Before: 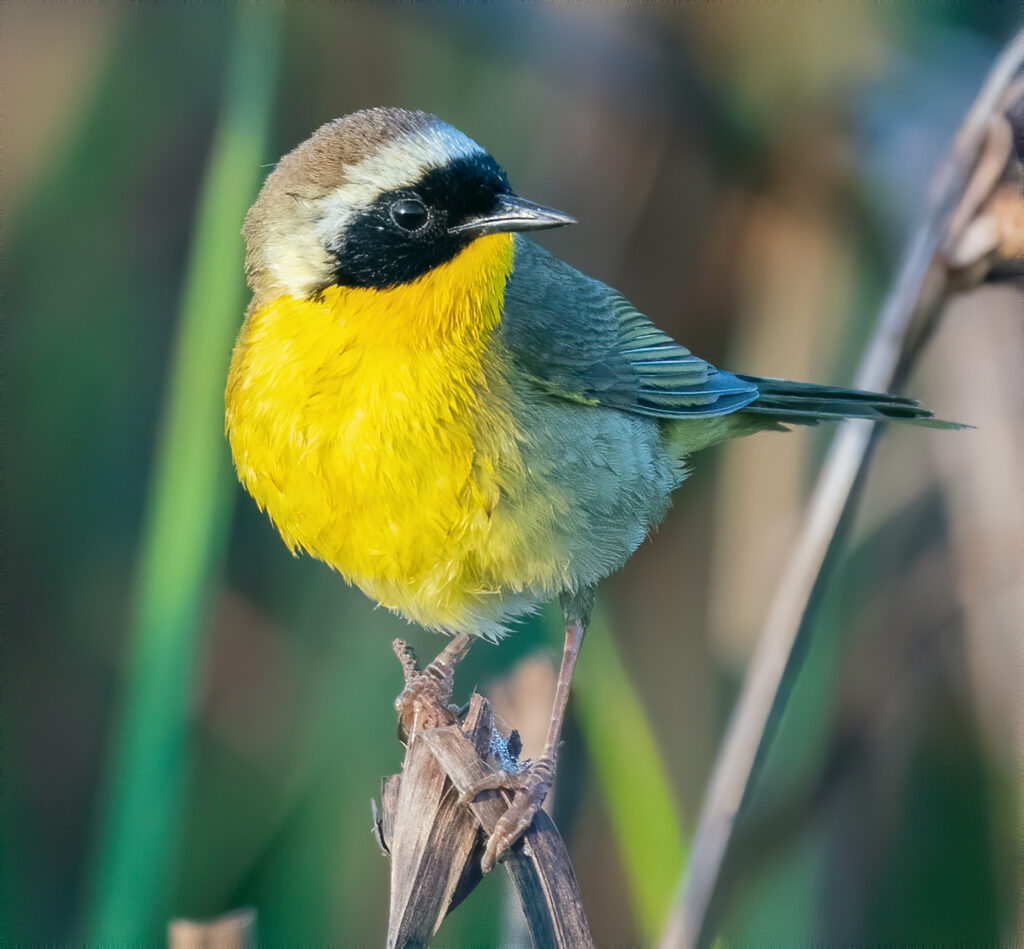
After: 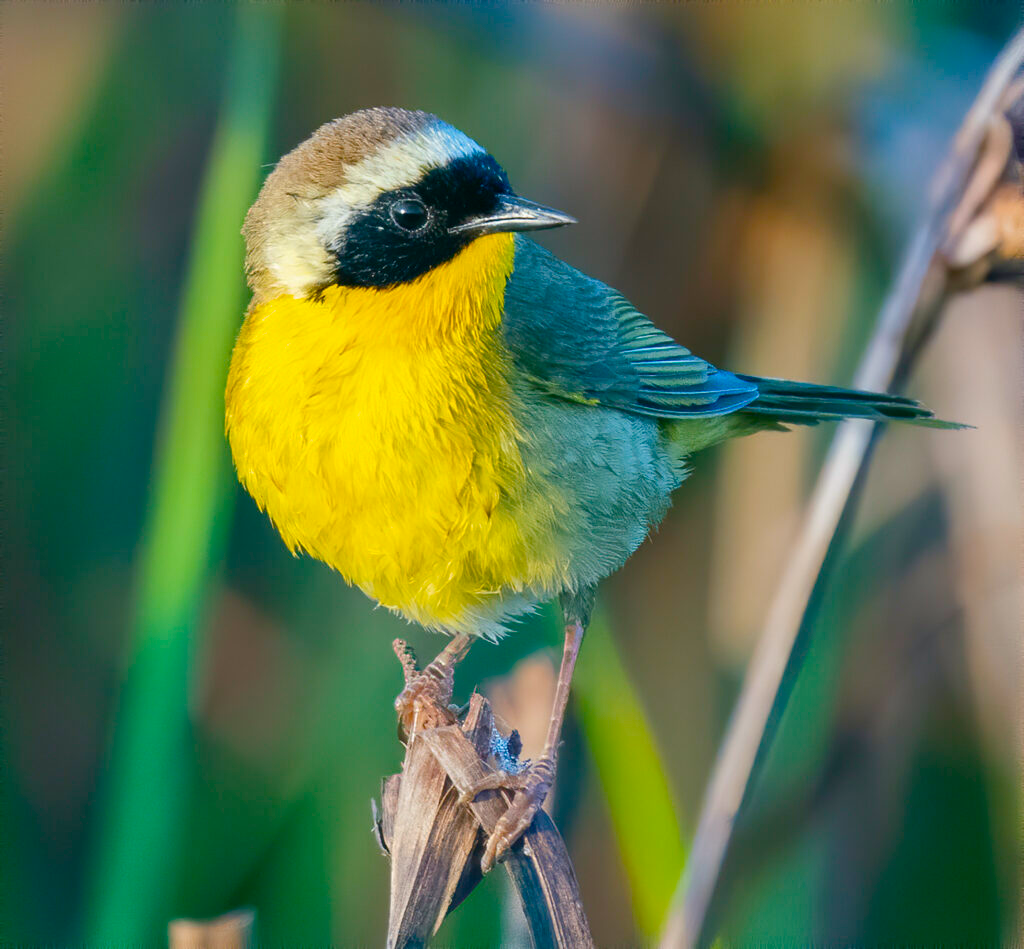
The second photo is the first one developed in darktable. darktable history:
color balance rgb: highlights gain › chroma 1.006%, highlights gain › hue 67.86°, linear chroma grading › global chroma 9.941%, perceptual saturation grading › global saturation 34.788%, perceptual saturation grading › highlights -24.999%, perceptual saturation grading › shadows 24.881%, global vibrance 20%
